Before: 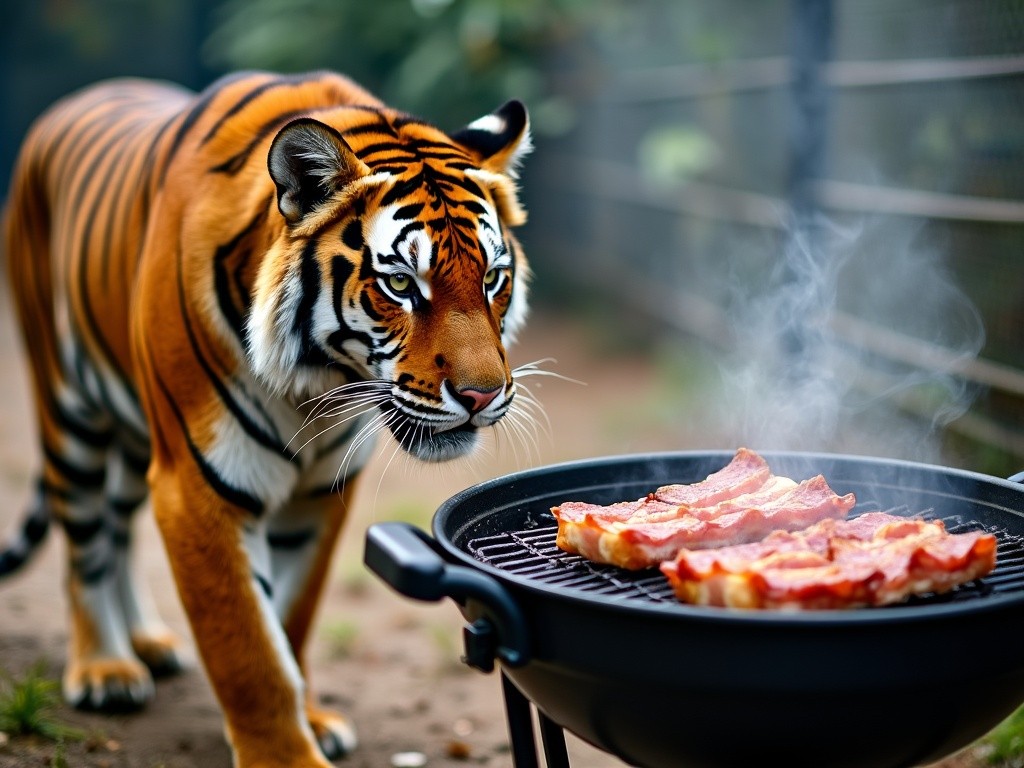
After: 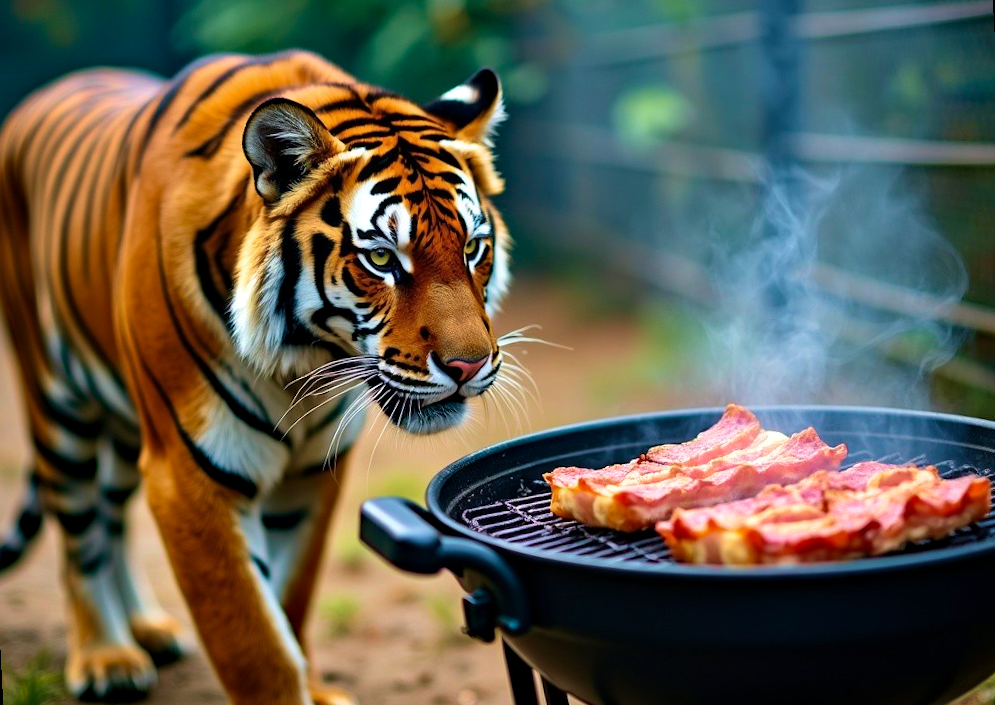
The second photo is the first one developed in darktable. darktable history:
haze removal: compatibility mode true, adaptive false
rotate and perspective: rotation -3°, crop left 0.031, crop right 0.968, crop top 0.07, crop bottom 0.93
velvia: strength 75%
